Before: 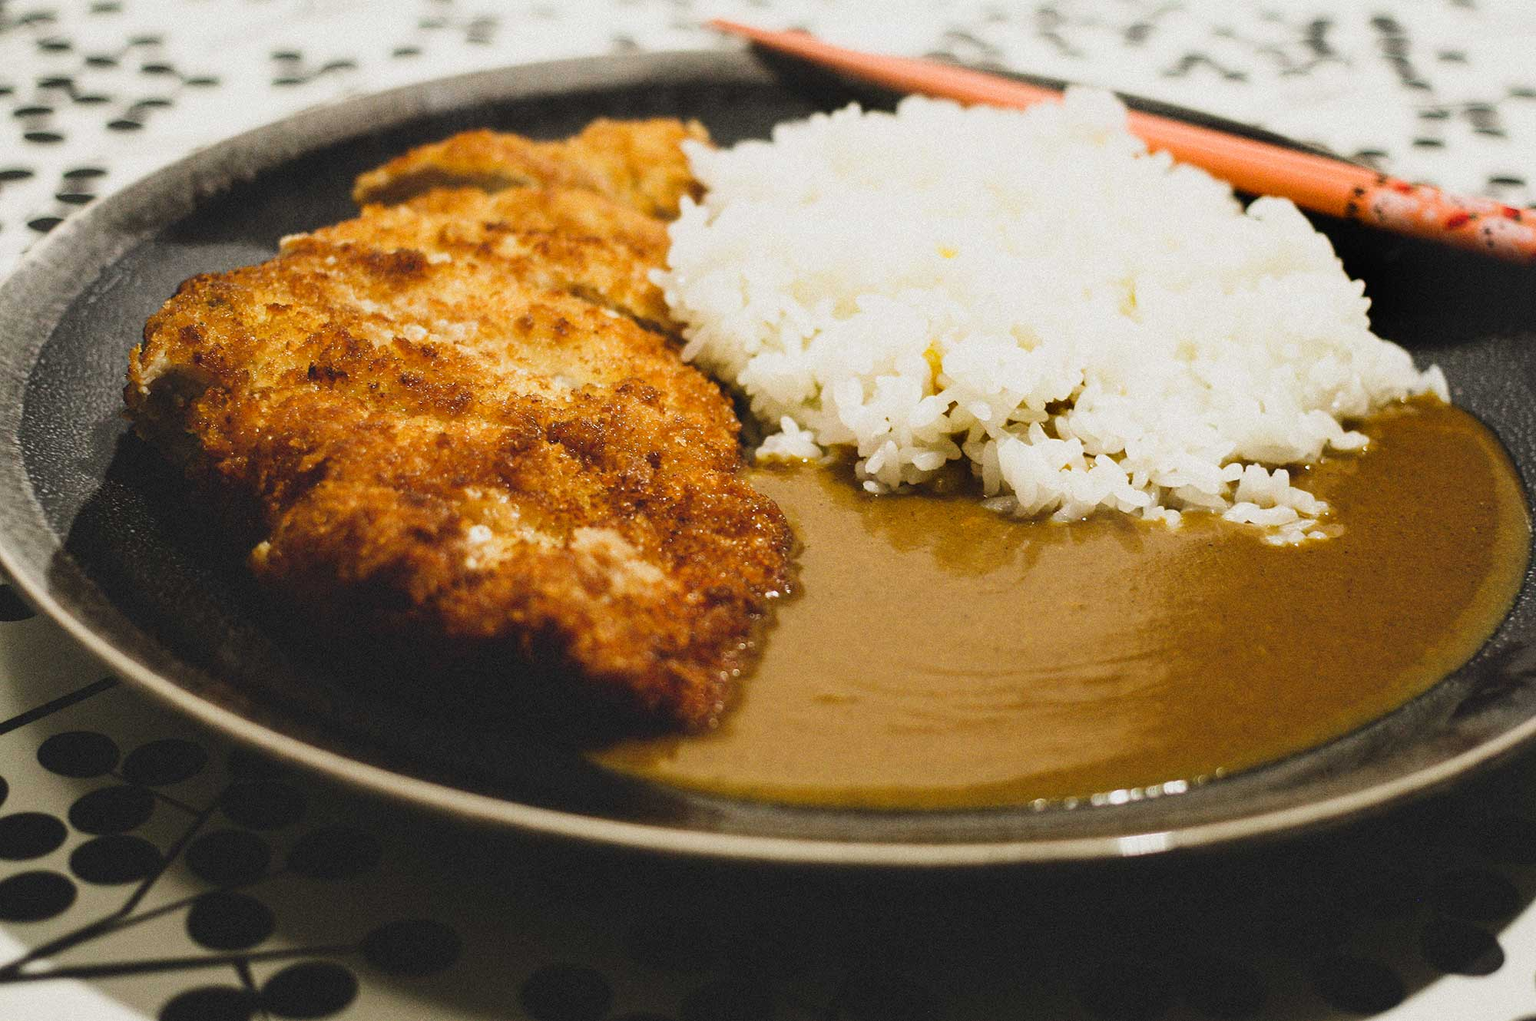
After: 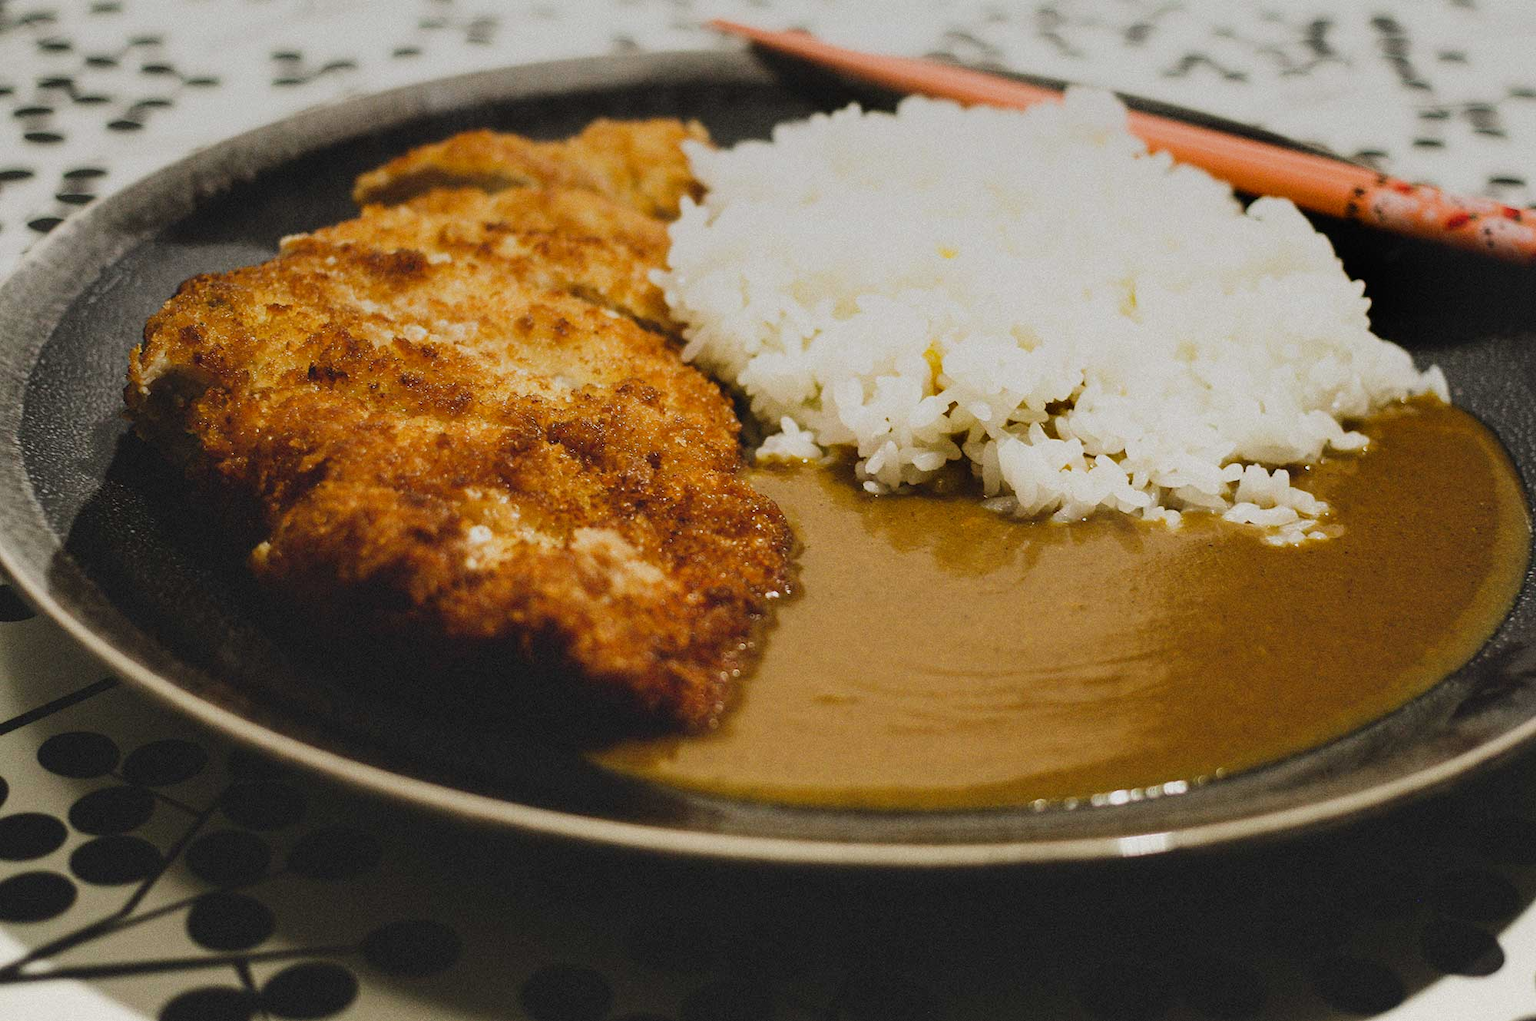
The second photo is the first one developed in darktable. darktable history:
base curve: preserve colors none
graduated density: rotation -0.352°, offset 57.64
